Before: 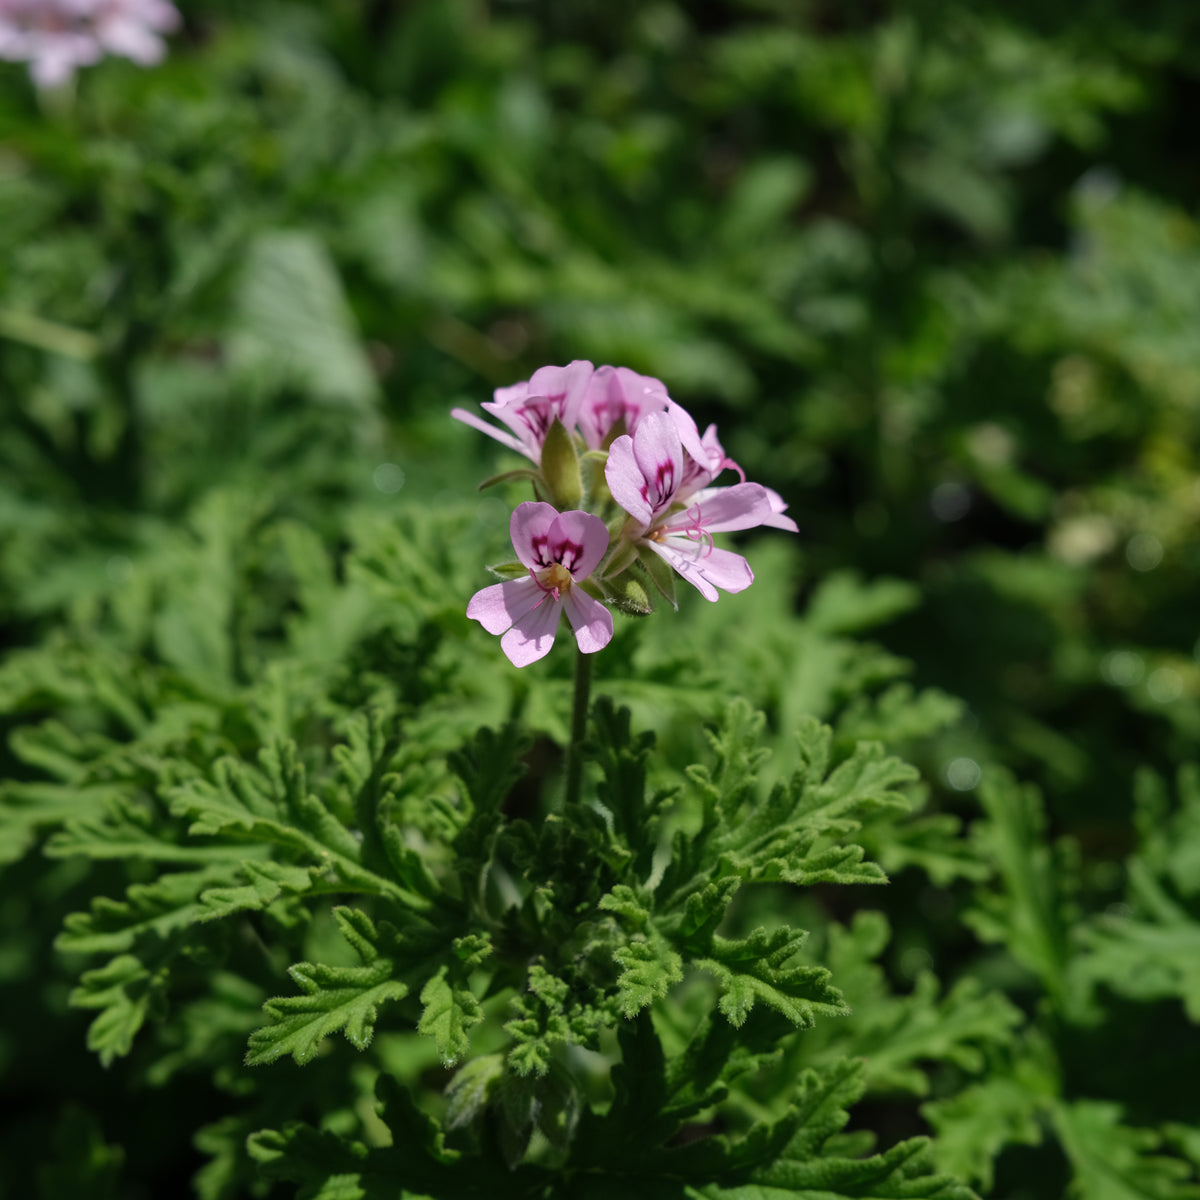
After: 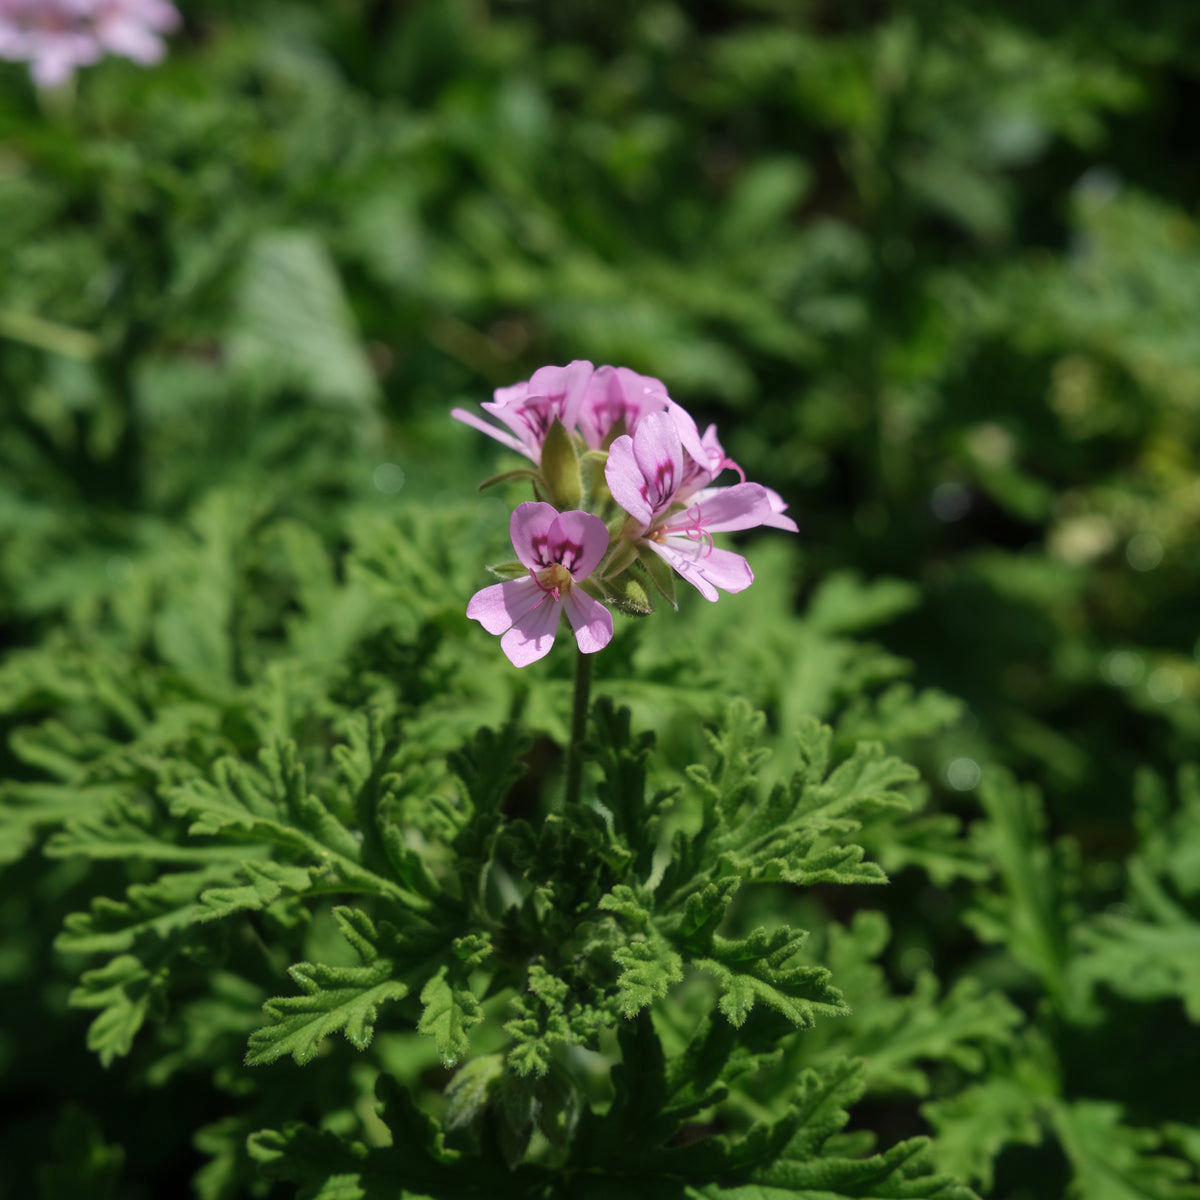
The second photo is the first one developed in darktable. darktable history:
velvia: on, module defaults
haze removal: strength -0.111, adaptive false
